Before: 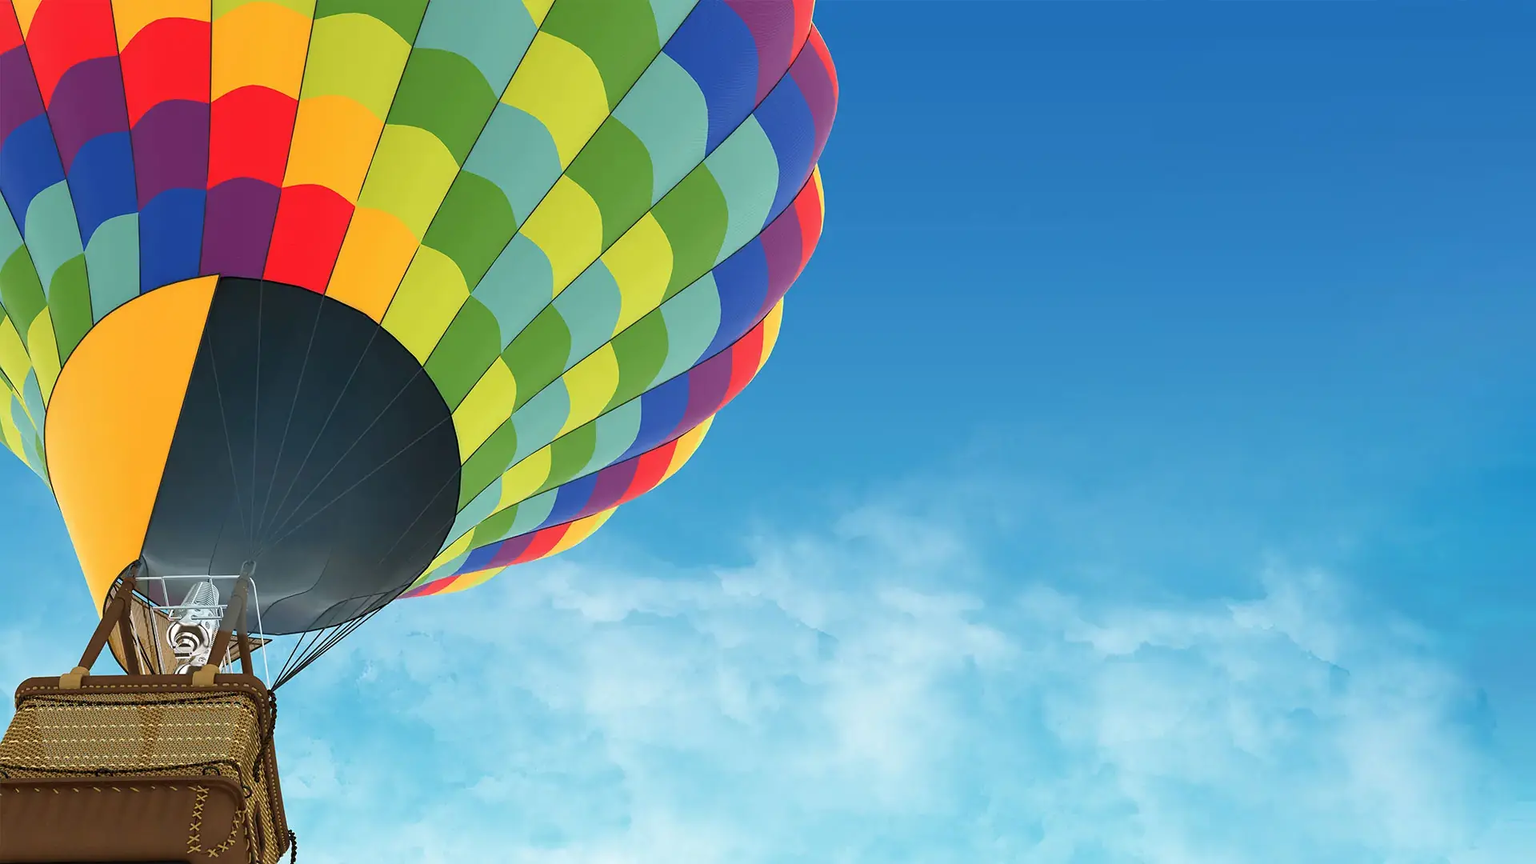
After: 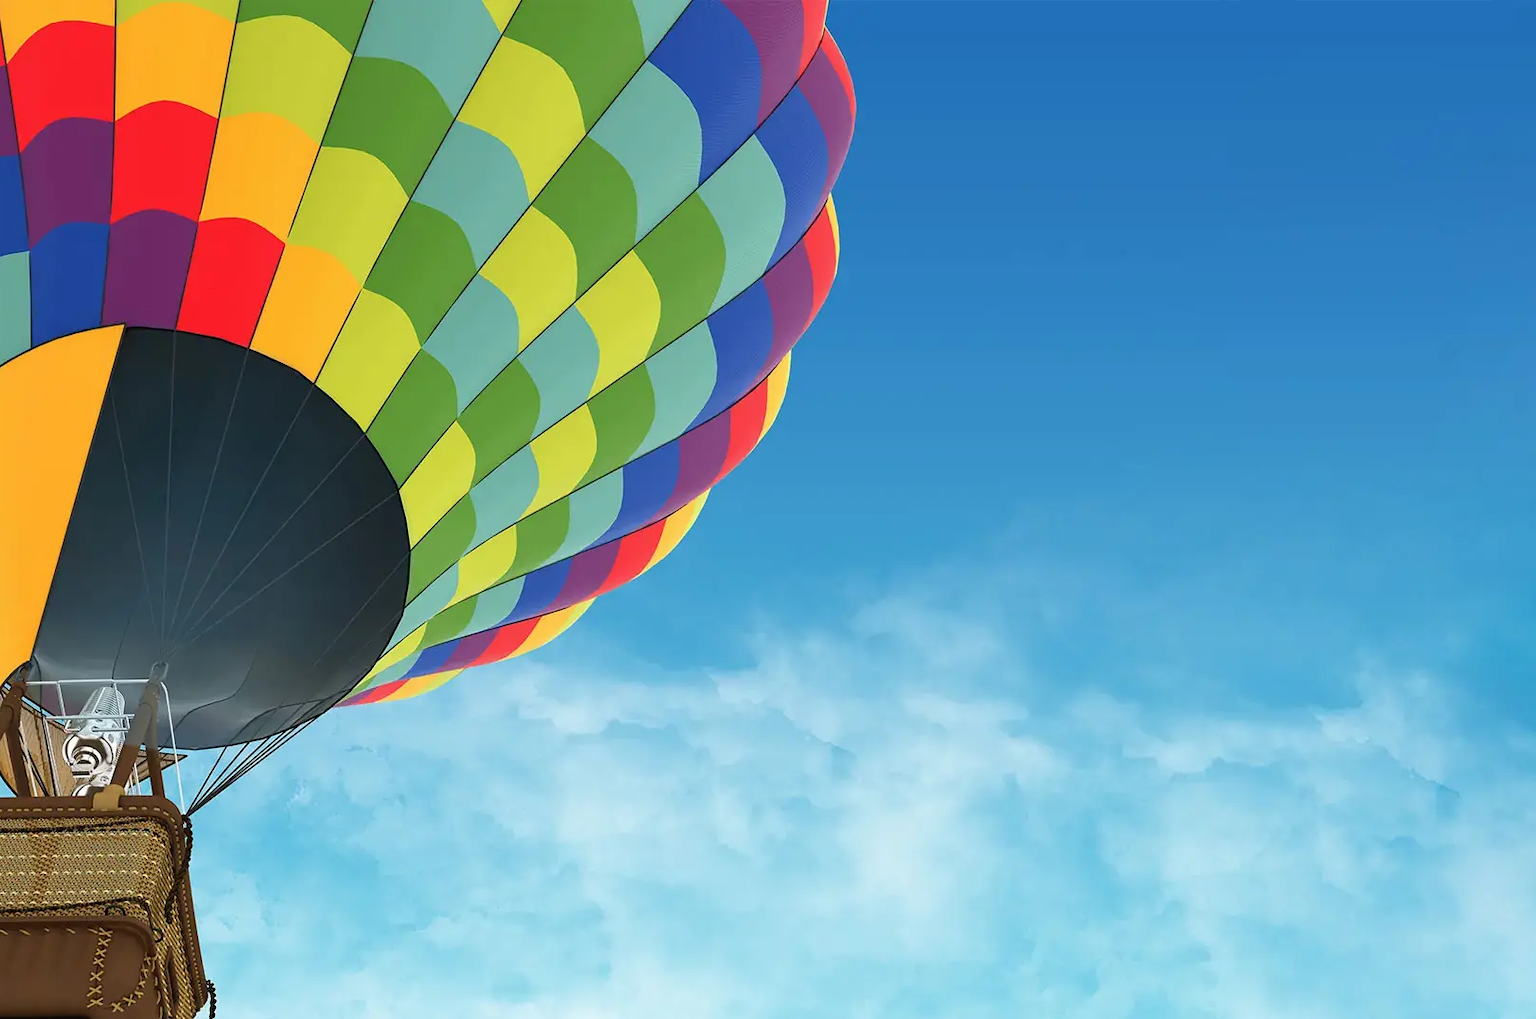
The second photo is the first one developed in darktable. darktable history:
crop: left 7.44%, right 7.86%
